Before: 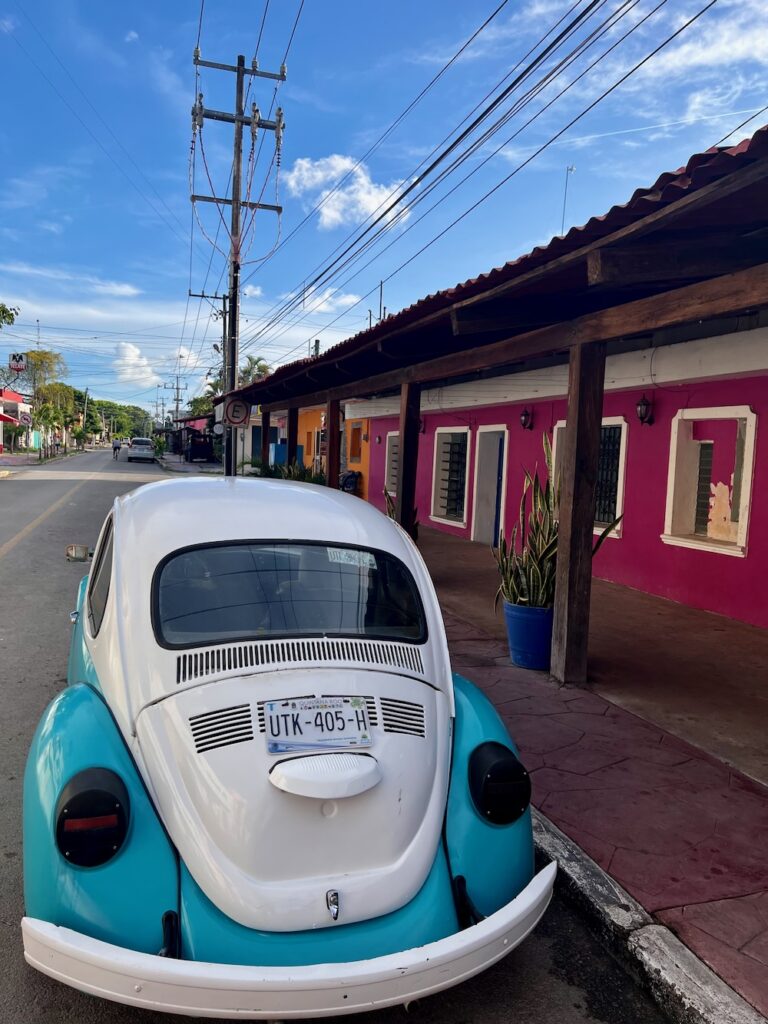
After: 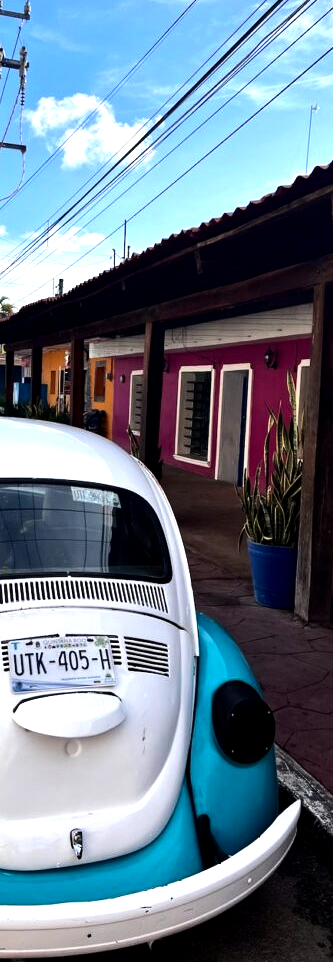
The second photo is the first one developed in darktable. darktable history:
tone equalizer: -8 EV -1.08 EV, -7 EV -1.01 EV, -6 EV -0.867 EV, -5 EV -0.578 EV, -3 EV 0.578 EV, -2 EV 0.867 EV, -1 EV 1.01 EV, +0 EV 1.08 EV, edges refinement/feathering 500, mask exposure compensation -1.57 EV, preserve details no
crop: left 33.452%, top 6.025%, right 23.155%
